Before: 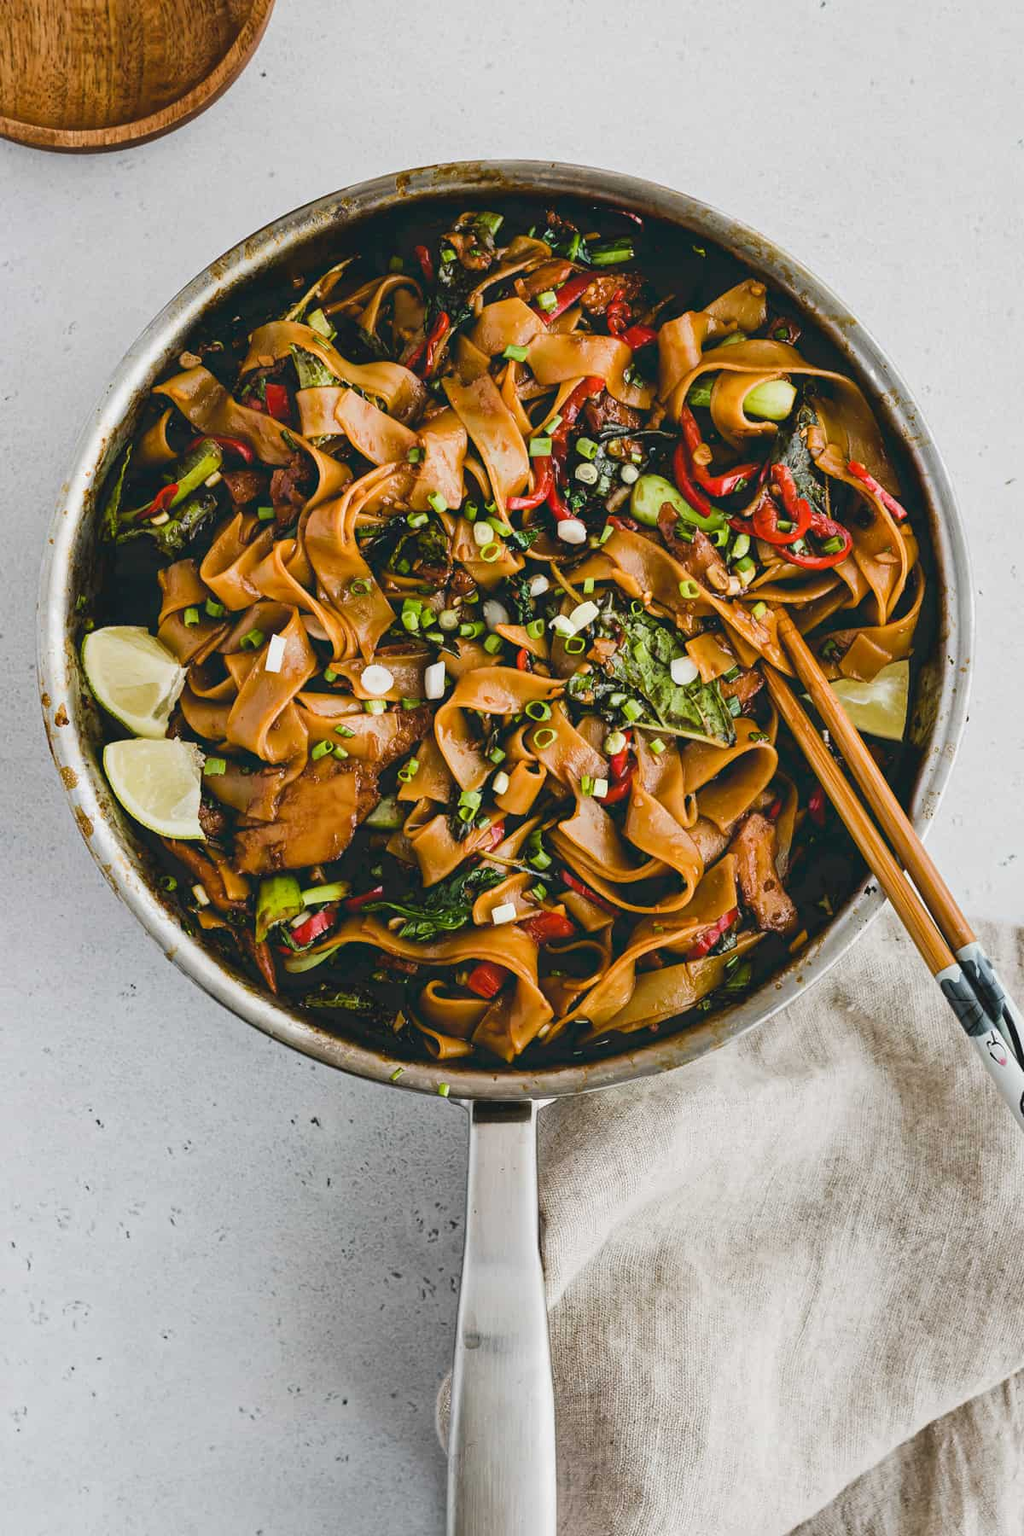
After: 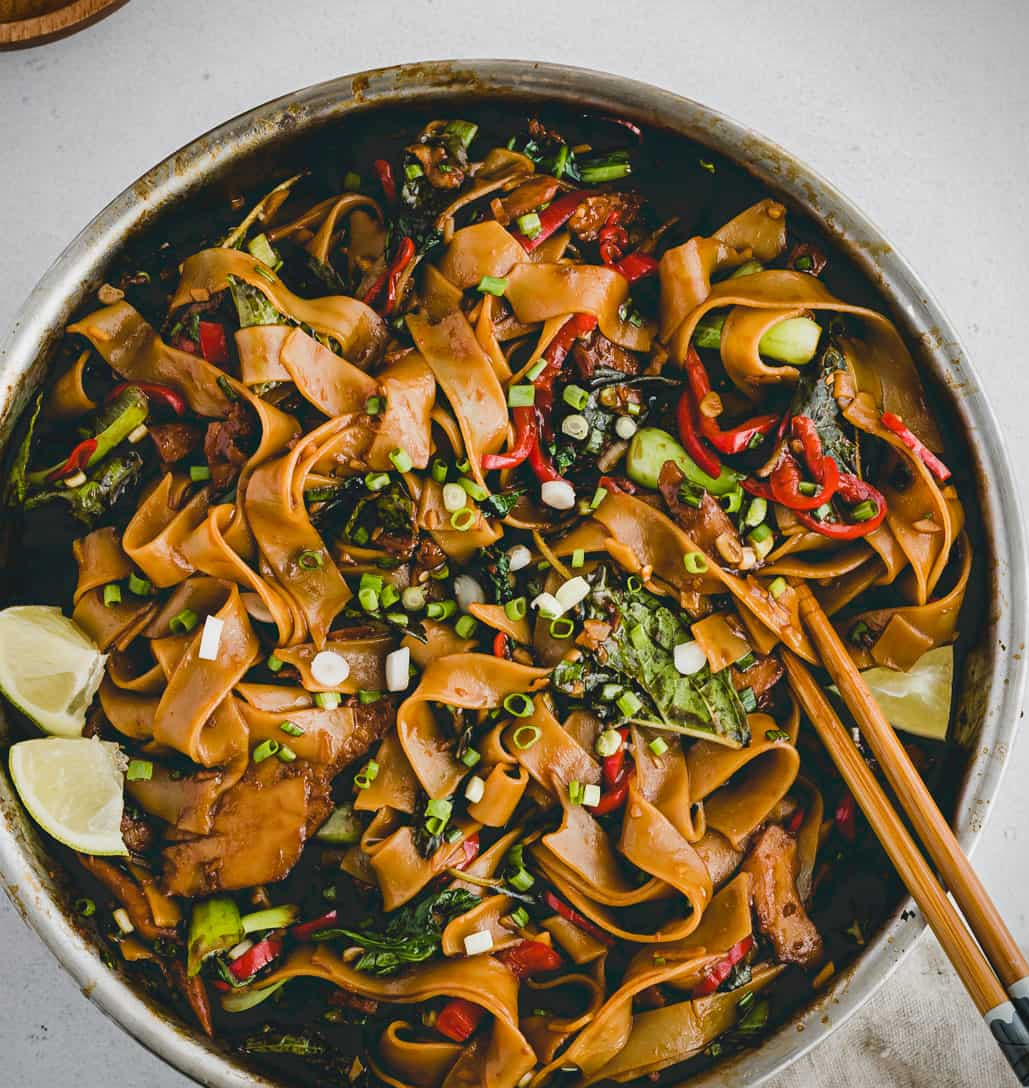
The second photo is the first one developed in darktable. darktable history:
vignetting: fall-off start 100.45%, saturation -0.002
crop and rotate: left 9.362%, top 7.161%, right 4.885%, bottom 32.342%
